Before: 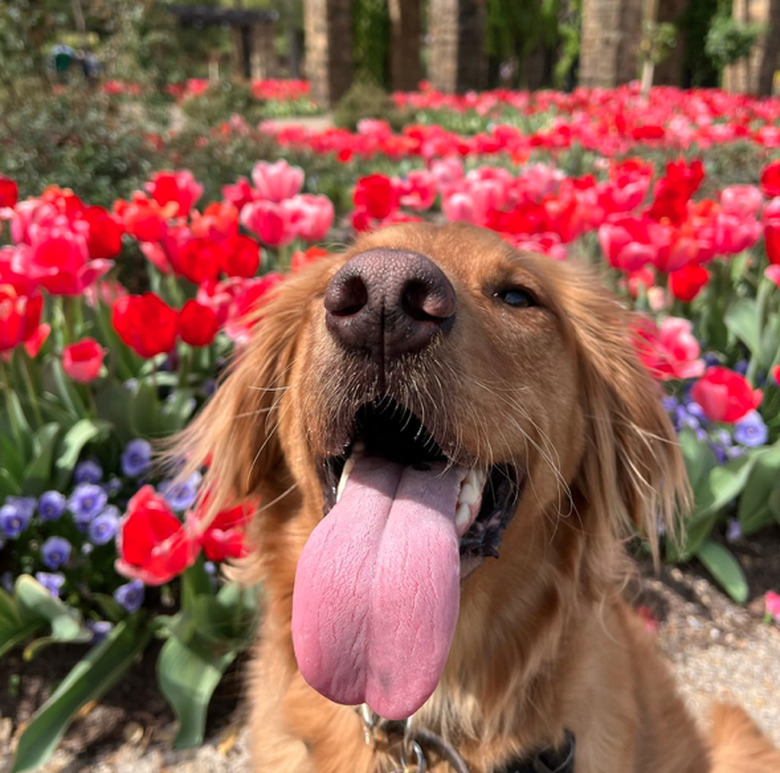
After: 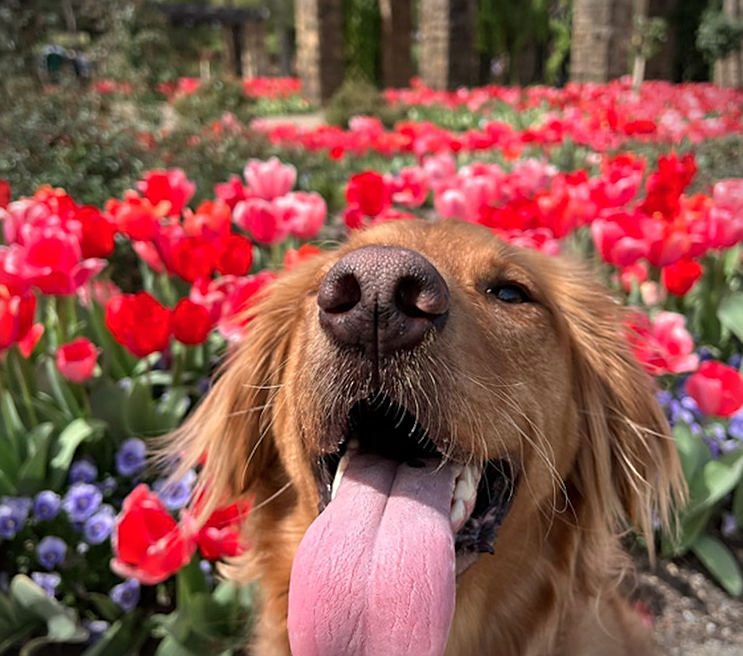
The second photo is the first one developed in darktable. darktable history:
vignetting: fall-off start 97.17%, width/height ratio 1.179
sharpen: on, module defaults
crop and rotate: angle 0.493°, left 0.377%, right 3.447%, bottom 14.293%
